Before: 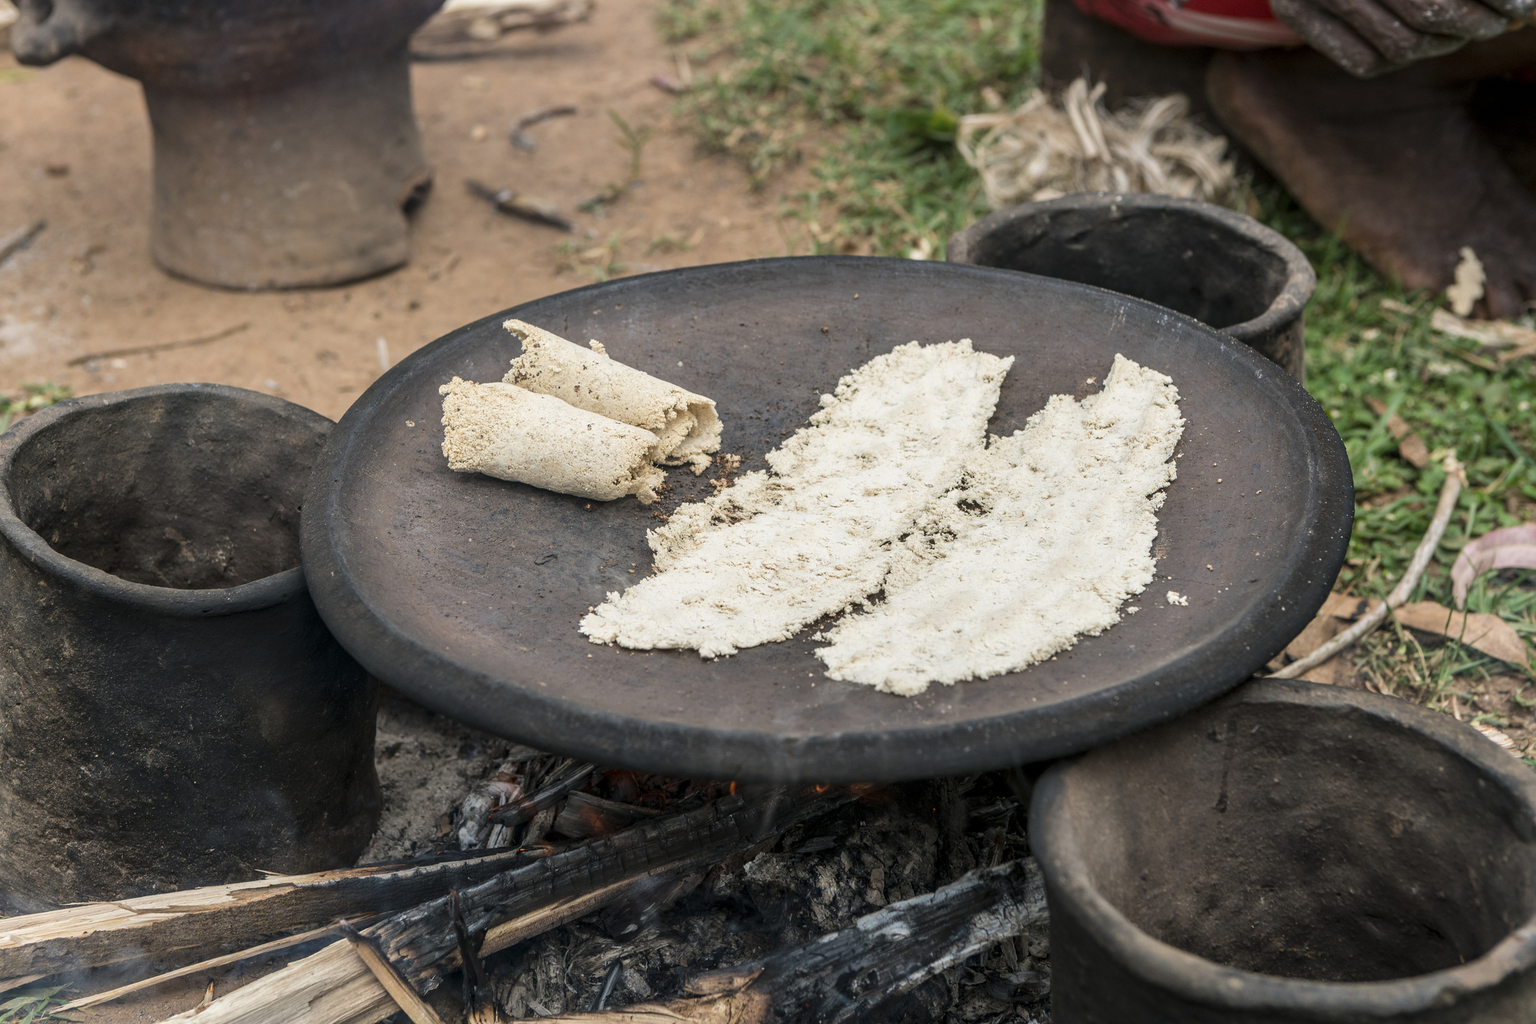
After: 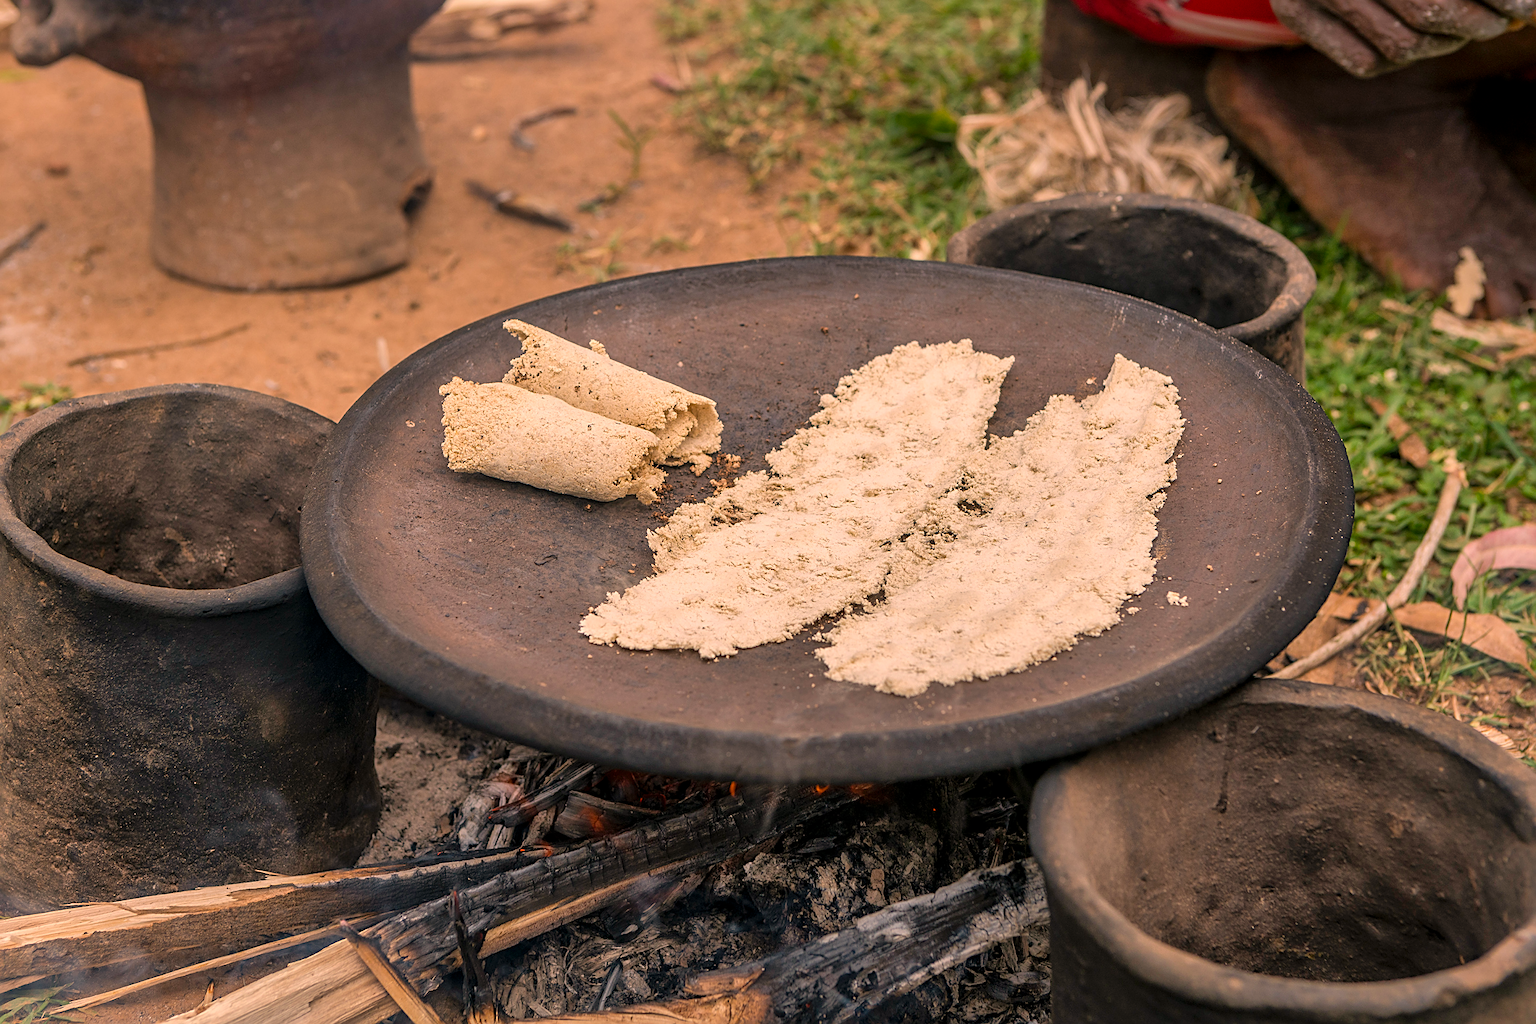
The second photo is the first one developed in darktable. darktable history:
shadows and highlights: on, module defaults
sharpen: on, module defaults
color balance rgb: perceptual saturation grading › global saturation 8.89%, saturation formula JzAzBz (2021)
color correction: highlights a* 17.88, highlights b* 18.79
